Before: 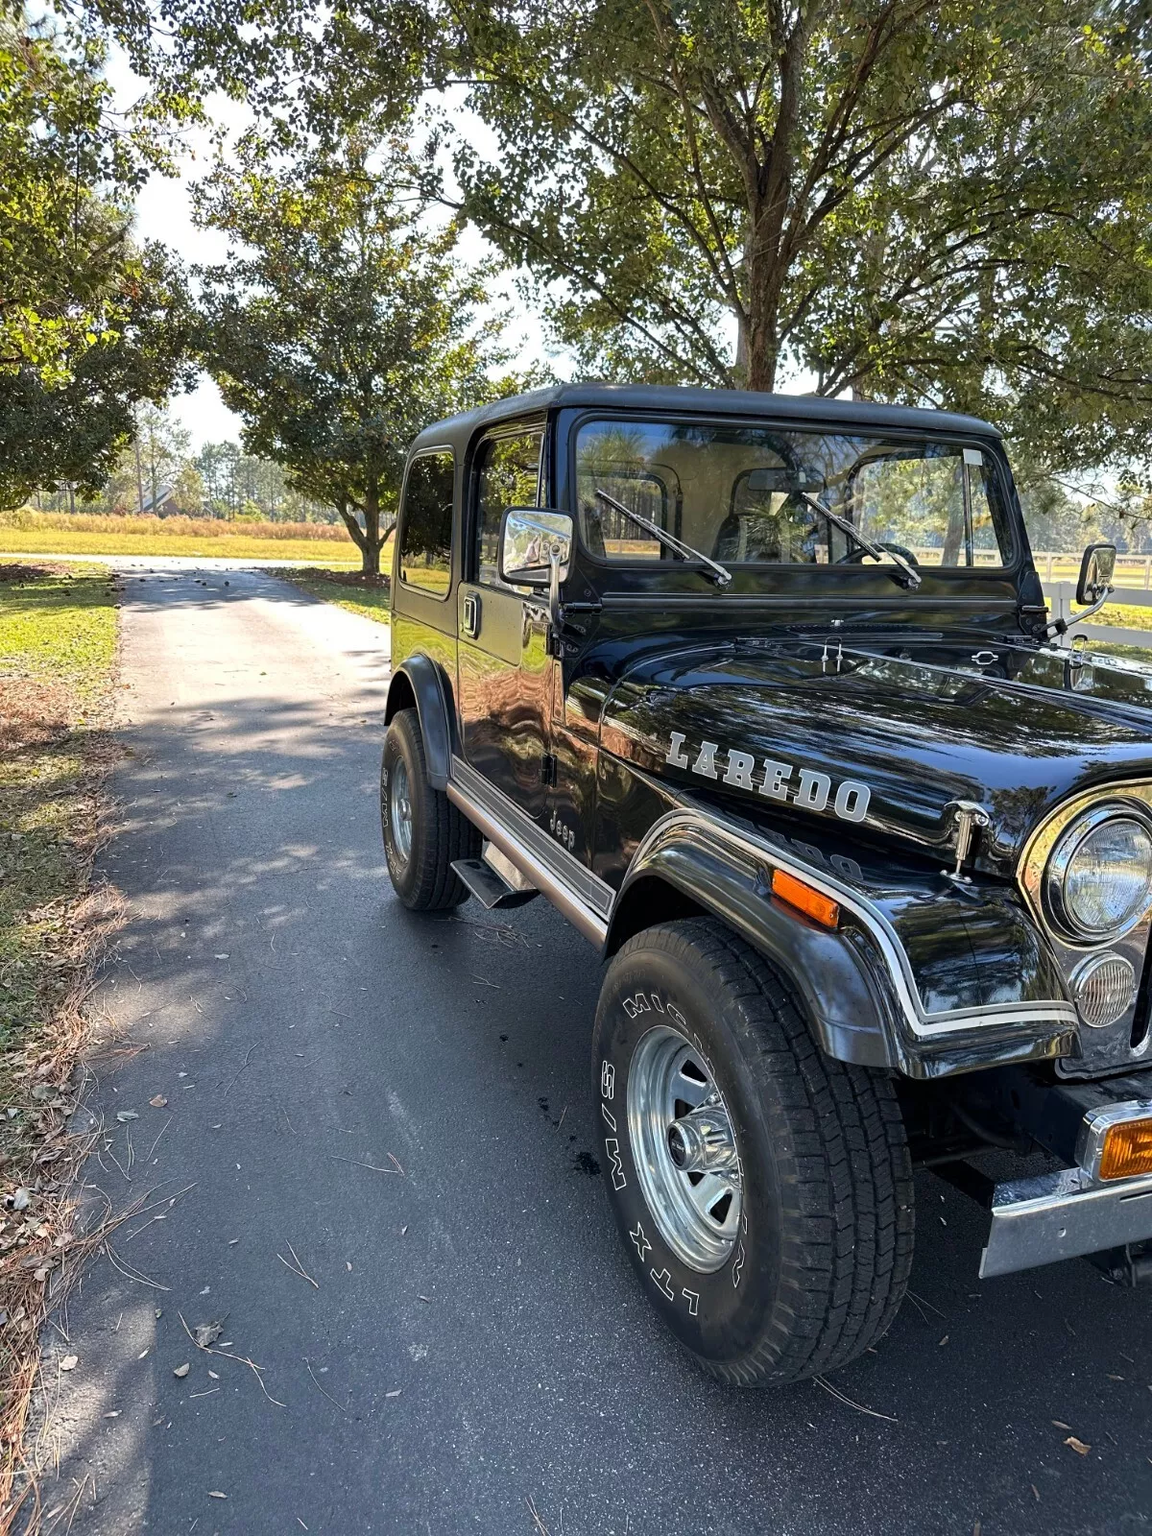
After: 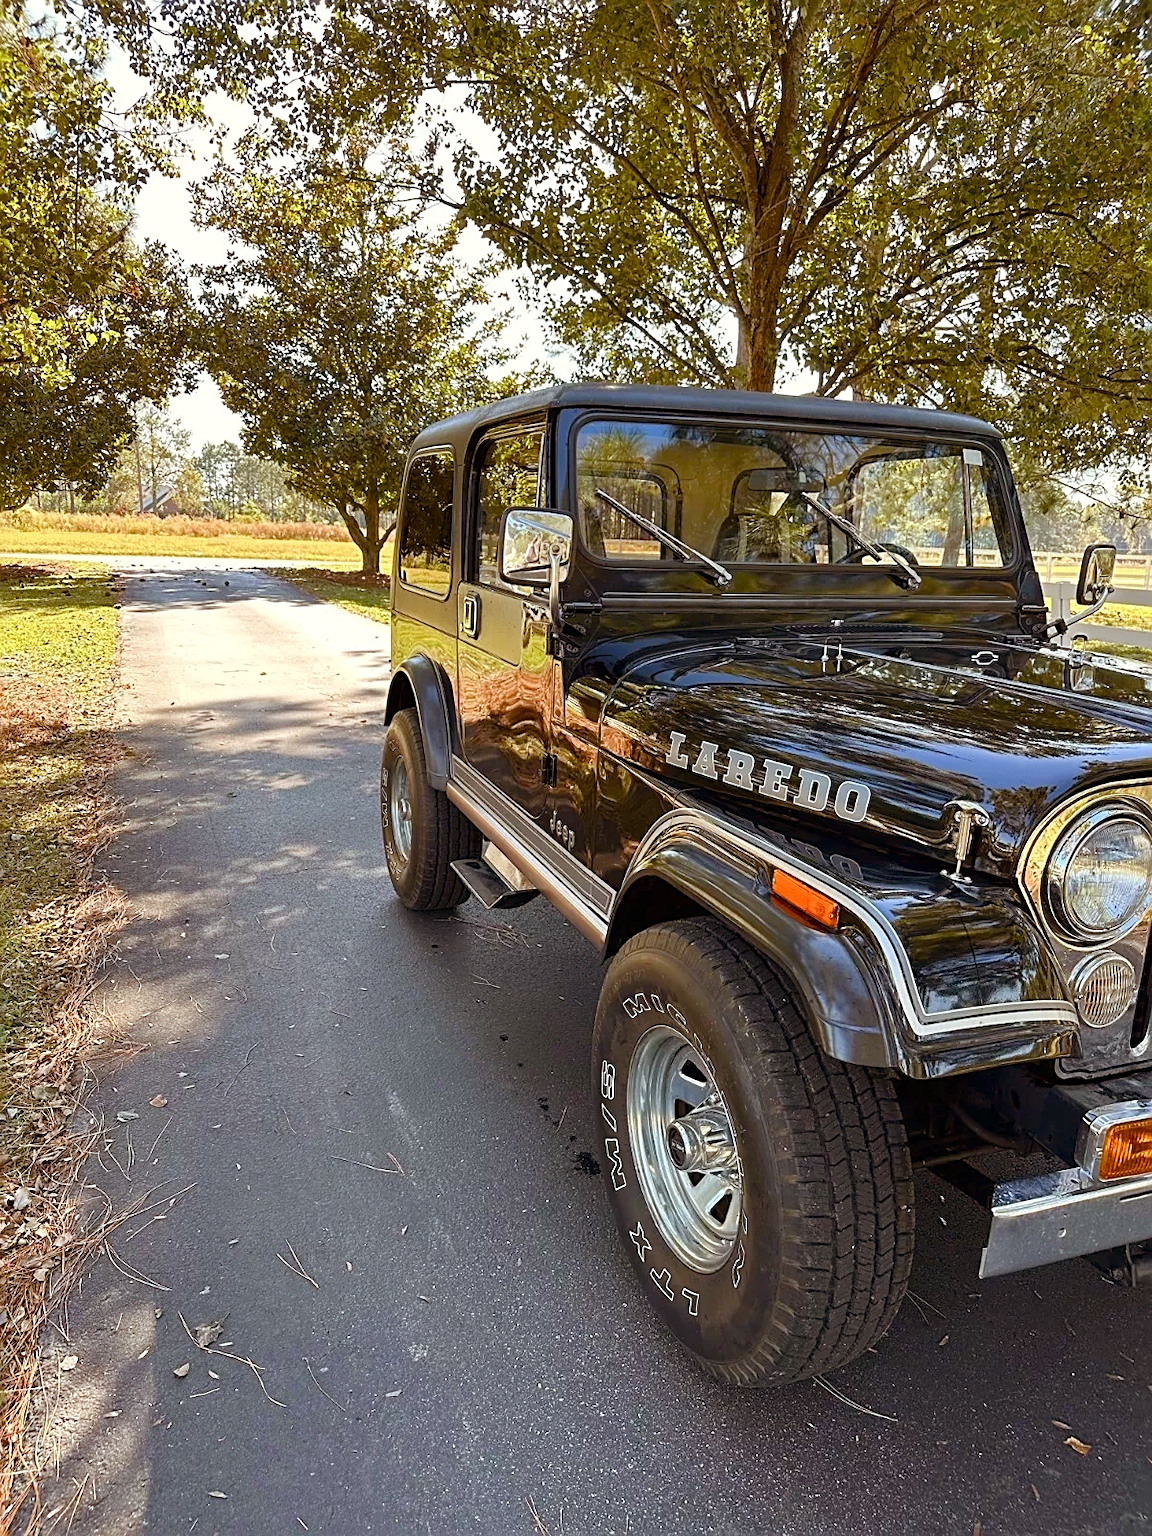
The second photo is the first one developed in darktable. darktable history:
sharpen: on, module defaults
color balance rgb: power › luminance 9.788%, power › chroma 2.802%, power › hue 58.83°, linear chroma grading › shadows -7.737%, linear chroma grading › global chroma 9.749%, perceptual saturation grading › global saturation 20%, perceptual saturation grading › highlights -48.949%, perceptual saturation grading › shadows 25.591%, global vibrance 20%
